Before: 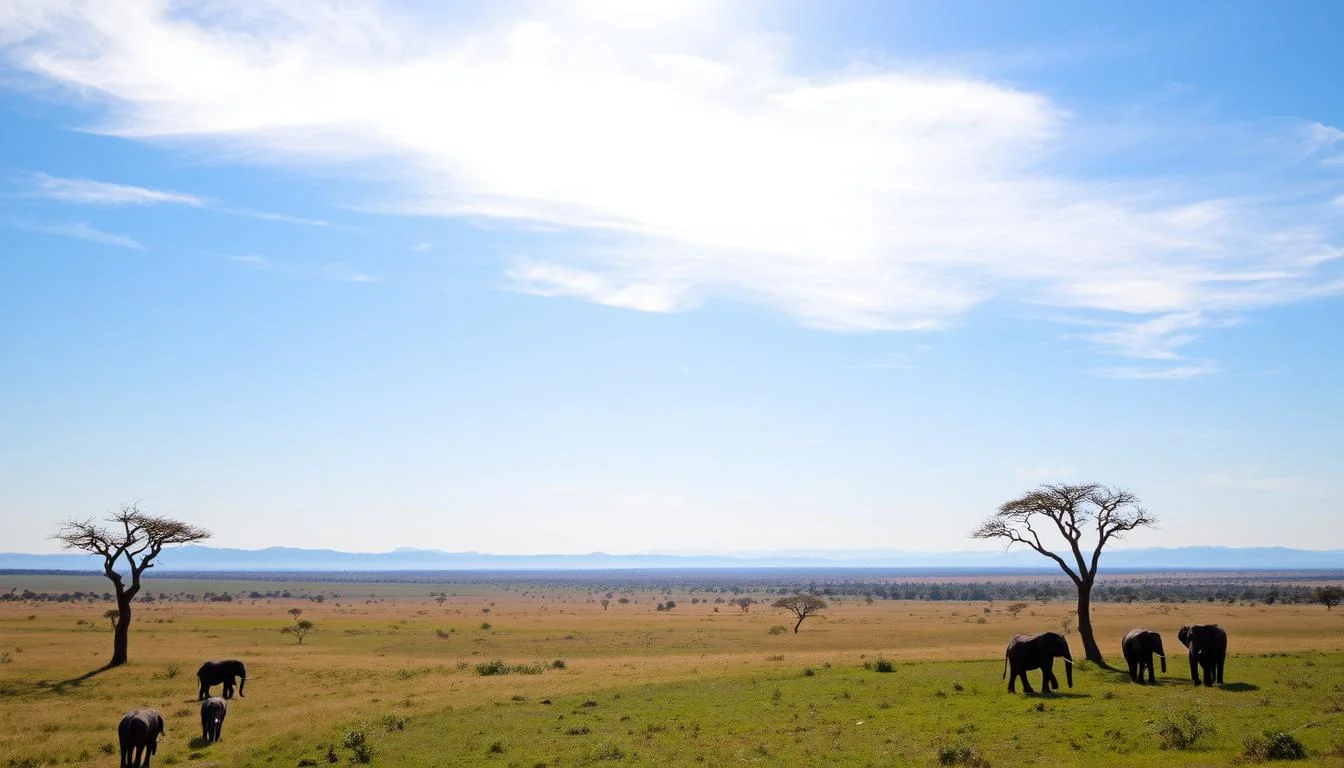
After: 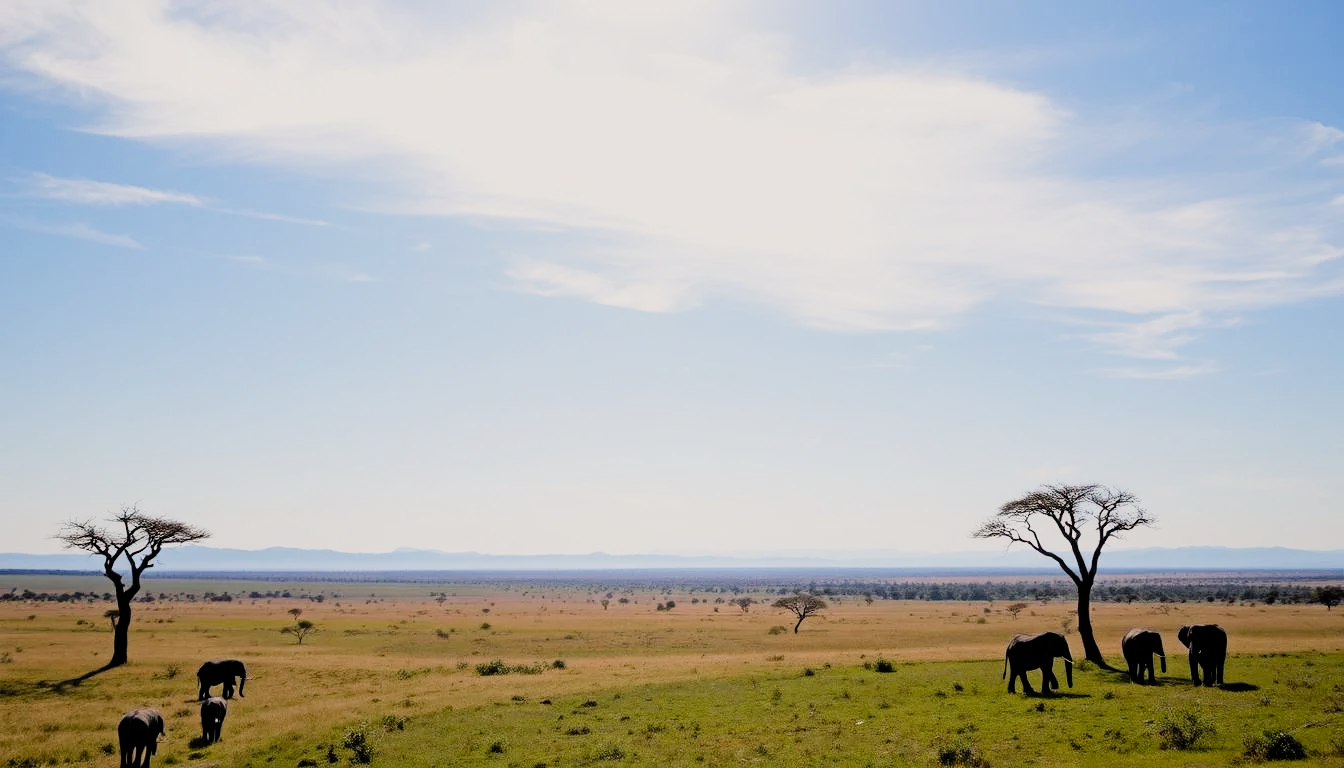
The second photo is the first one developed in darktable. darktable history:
color balance rgb: shadows lift › chroma 2%, shadows lift › hue 250°, power › hue 326.4°, highlights gain › chroma 2%, highlights gain › hue 64.8°, global offset › luminance 0.5%, global offset › hue 58.8°, perceptual saturation grading › highlights -25%, perceptual saturation grading › shadows 30%, global vibrance 15%
filmic rgb: black relative exposure -5 EV, hardness 2.88, contrast 1.3, highlights saturation mix -30%
